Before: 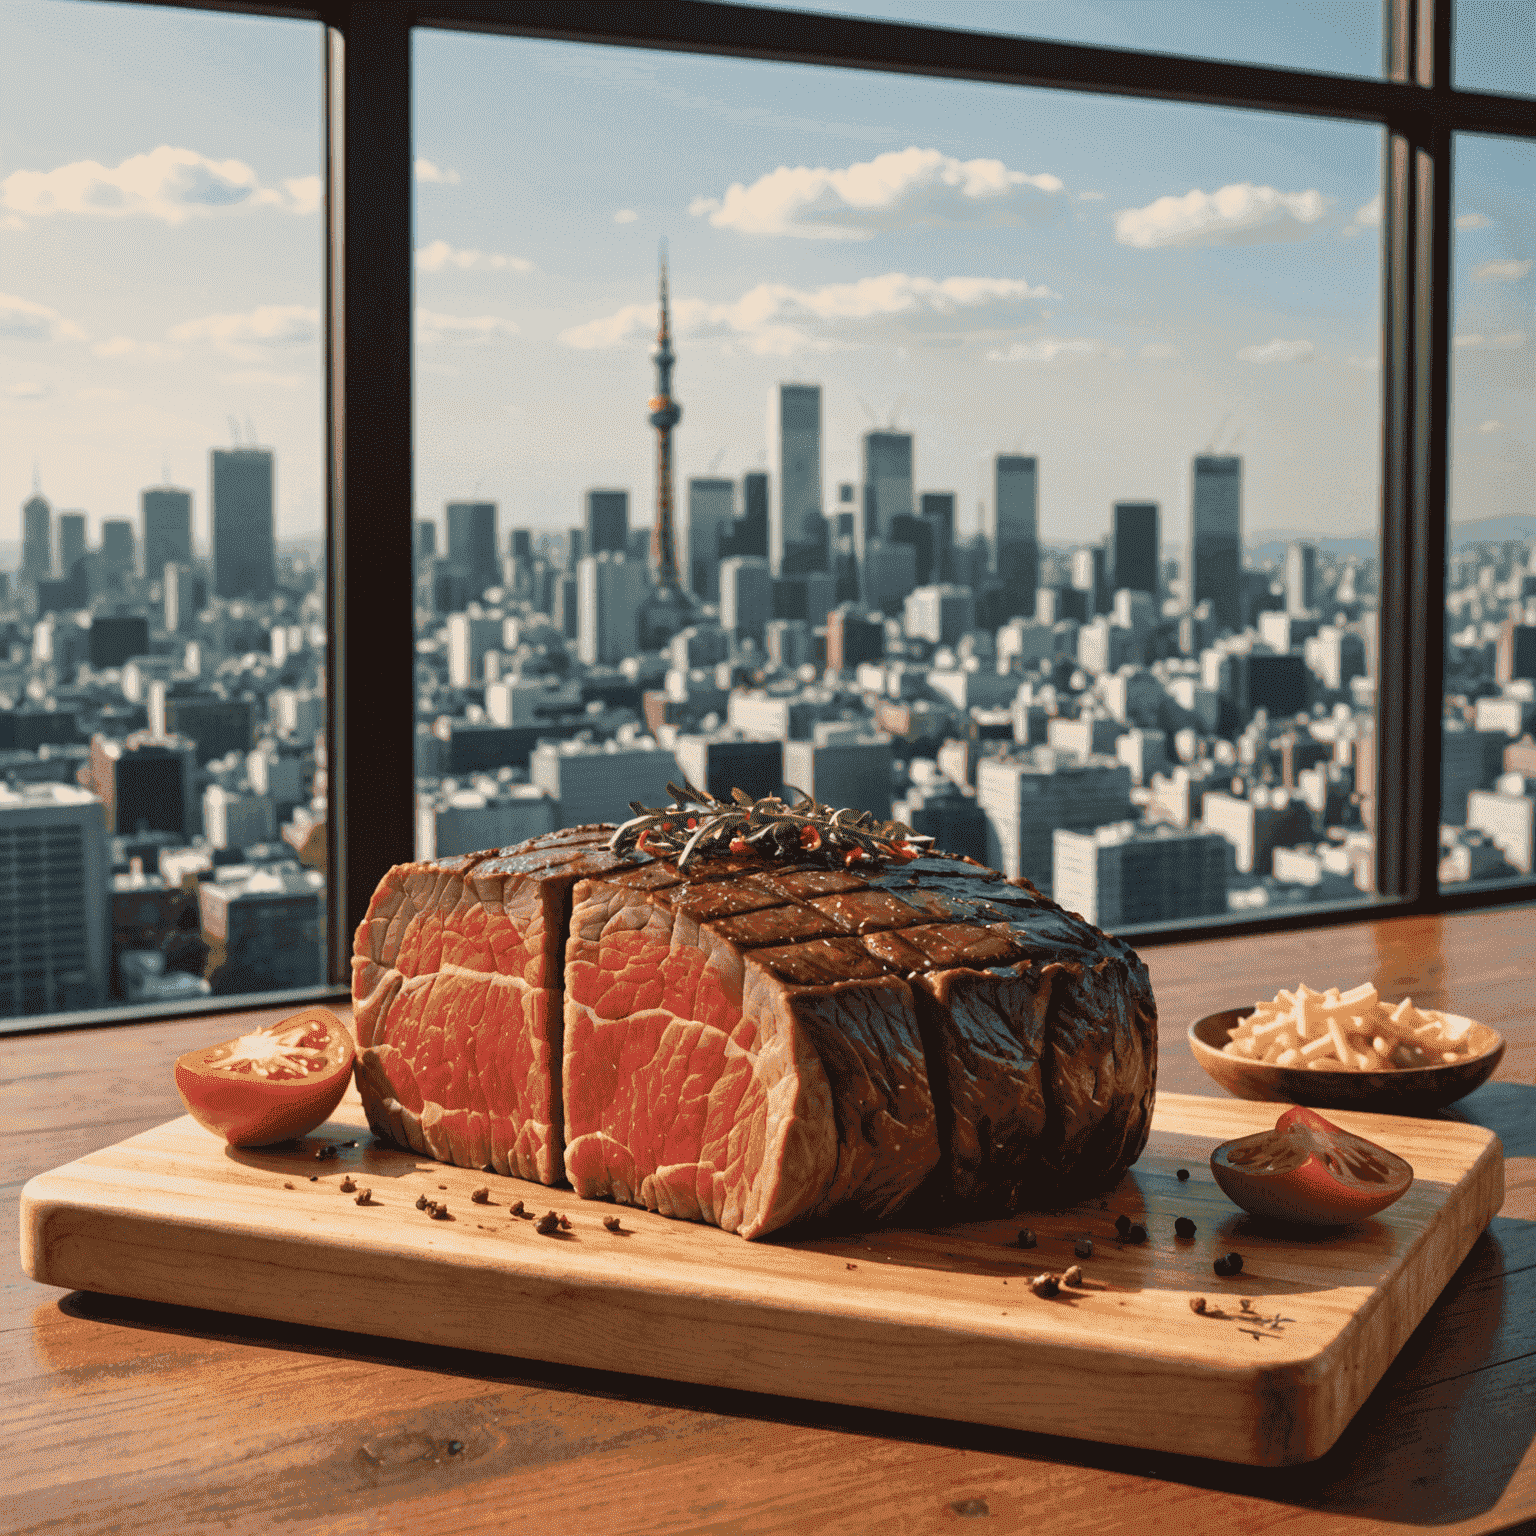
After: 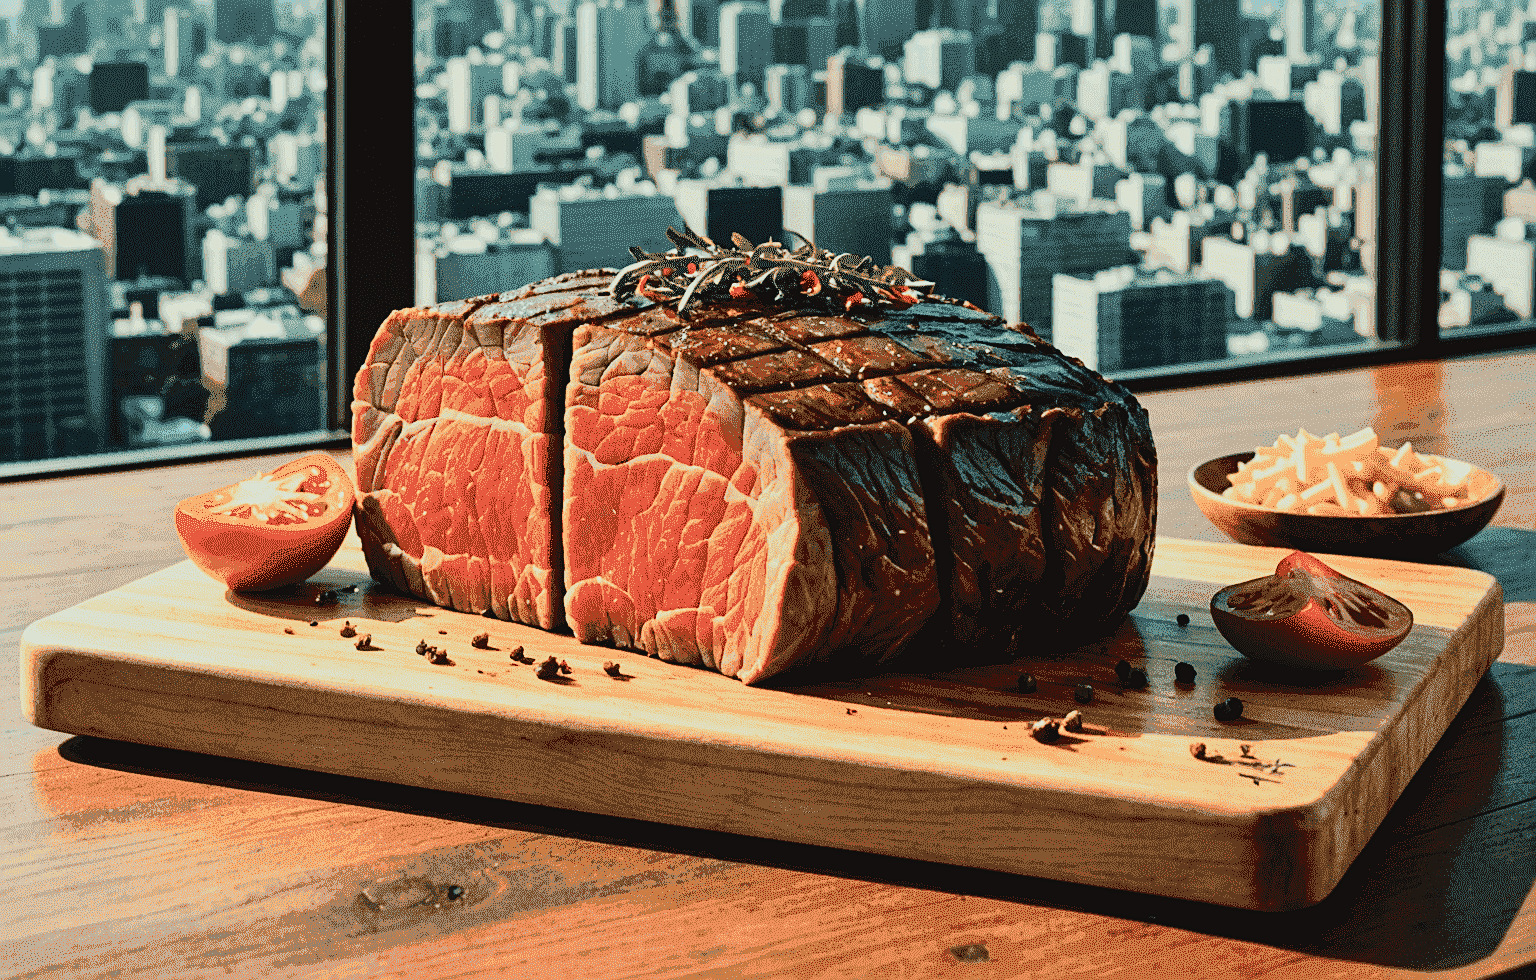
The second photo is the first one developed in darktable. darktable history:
crop and rotate: top 36.134%
color correction: highlights a* -6.76, highlights b* 0.788
tone curve: curves: ch0 [(0, 0.037) (0.045, 0.055) (0.155, 0.138) (0.29, 0.325) (0.428, 0.513) (0.604, 0.71) (0.824, 0.882) (1, 0.965)]; ch1 [(0, 0) (0.339, 0.334) (0.445, 0.419) (0.476, 0.454) (0.498, 0.498) (0.53, 0.515) (0.557, 0.556) (0.609, 0.649) (0.716, 0.746) (1, 1)]; ch2 [(0, 0) (0.327, 0.318) (0.417, 0.426) (0.46, 0.453) (0.502, 0.5) (0.526, 0.52) (0.554, 0.541) (0.626, 0.65) (0.749, 0.746) (1, 1)], color space Lab, independent channels, preserve colors none
sharpen: on, module defaults
tone equalizer: -8 EV -0.421 EV, -7 EV -0.404 EV, -6 EV -0.346 EV, -5 EV -0.217 EV, -3 EV 0.25 EV, -2 EV 0.352 EV, -1 EV 0.37 EV, +0 EV 0.42 EV, edges refinement/feathering 500, mask exposure compensation -1.57 EV, preserve details no
filmic rgb: black relative exposure -7.65 EV, white relative exposure 4.56 EV, hardness 3.61, contrast in shadows safe
